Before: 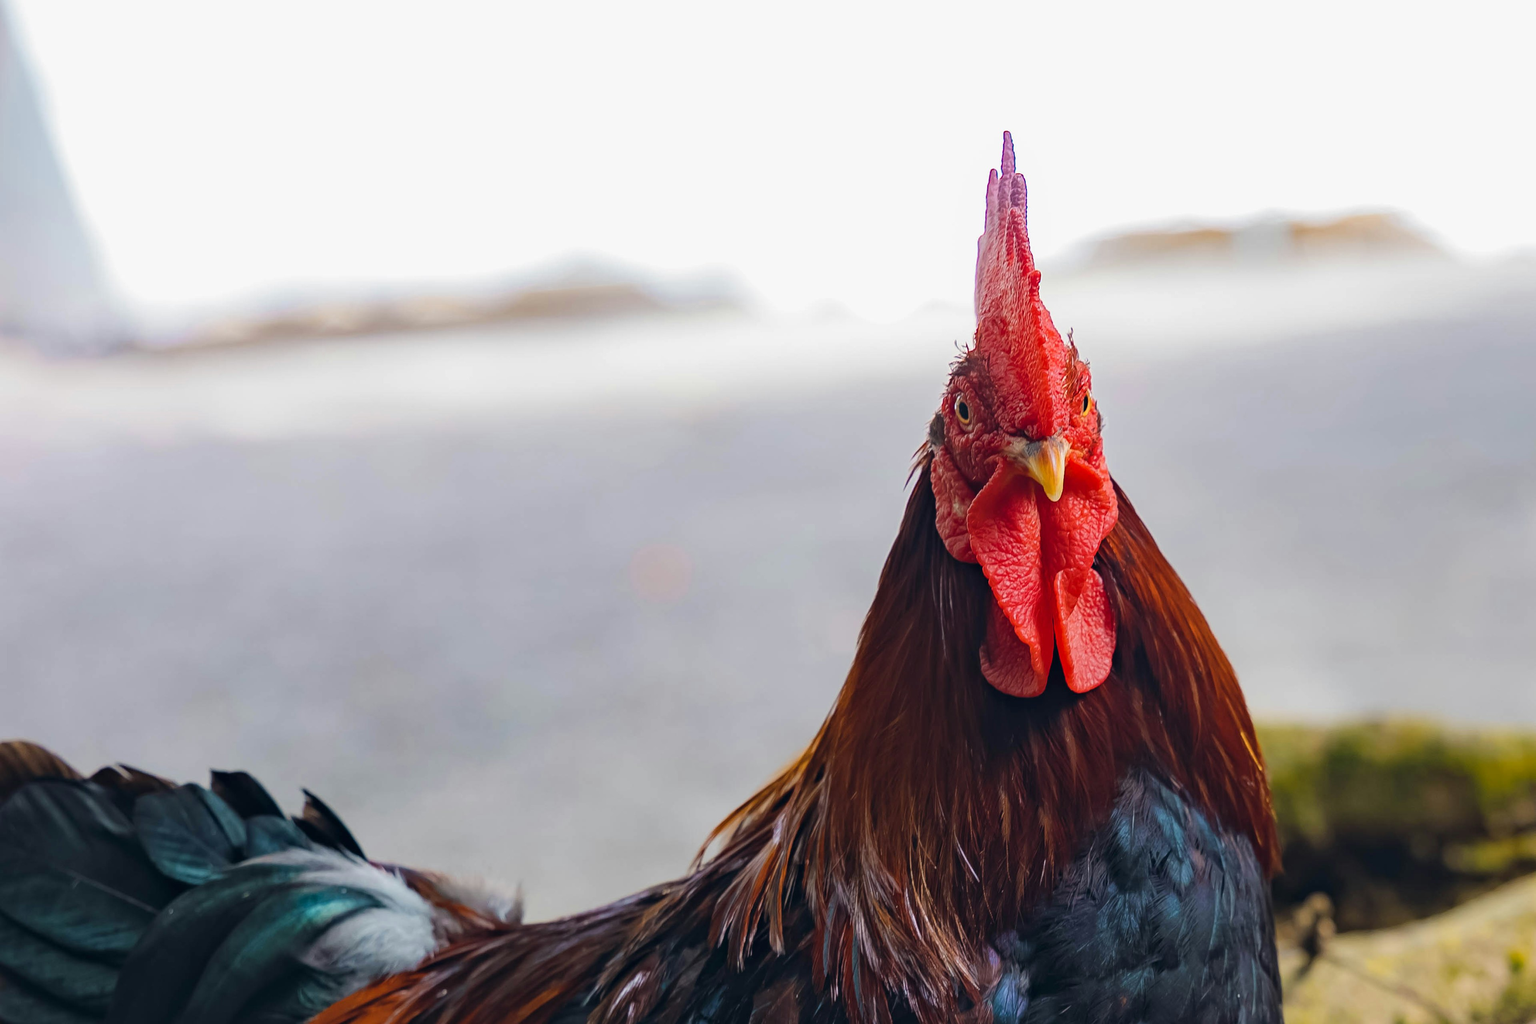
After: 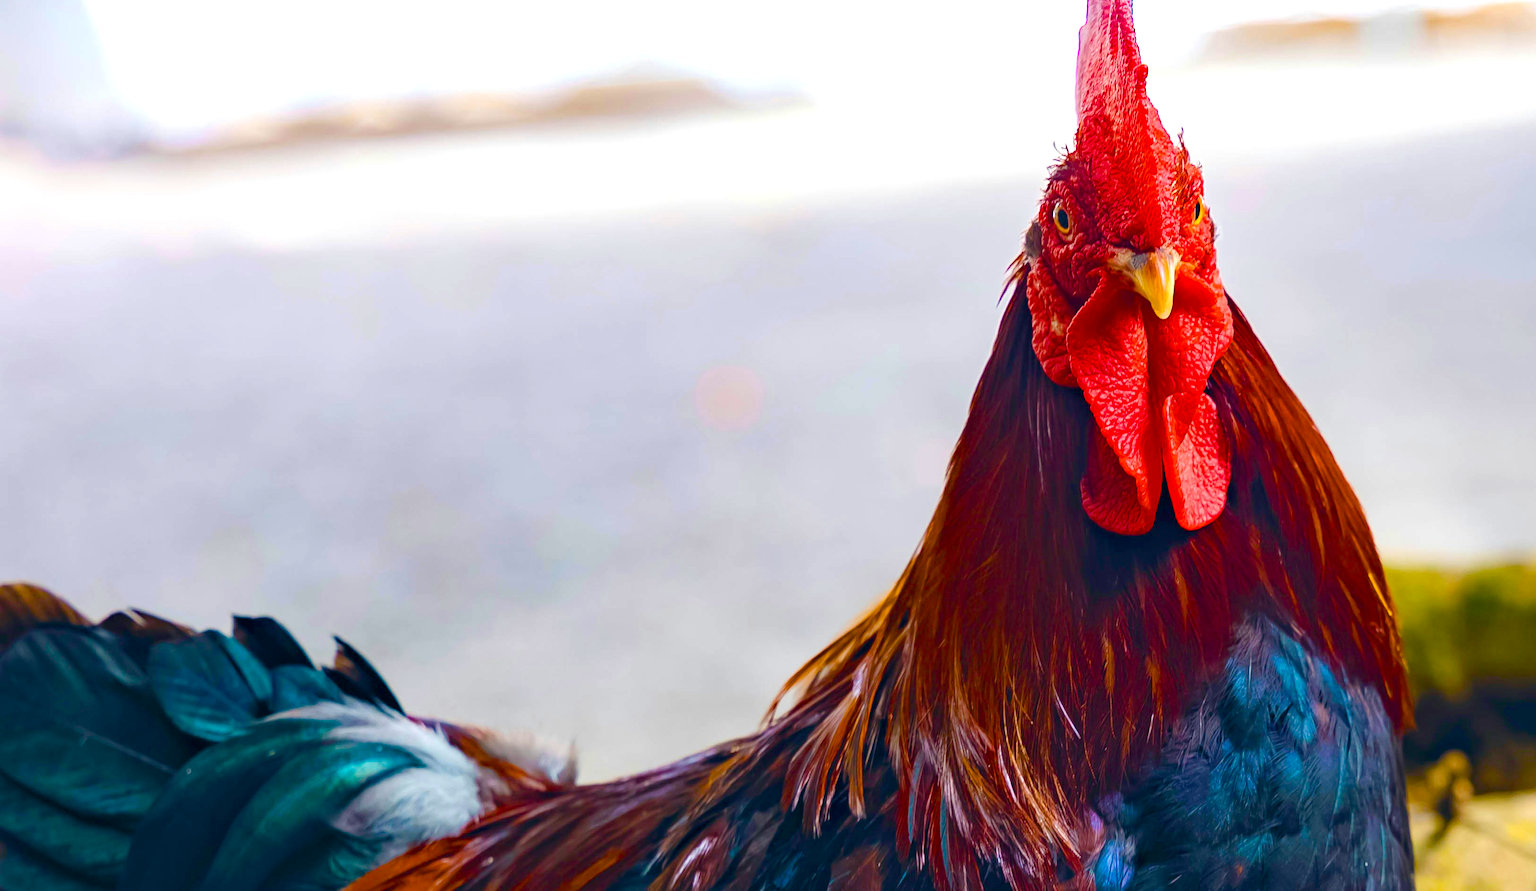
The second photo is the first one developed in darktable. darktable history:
crop: top 20.765%, right 9.317%, bottom 0.263%
exposure: black level correction 0, exposure 0.498 EV, compensate highlight preservation false
color balance rgb: shadows lift › chroma 0.767%, shadows lift › hue 115.83°, linear chroma grading › shadows 31.473%, linear chroma grading › global chroma -2.343%, linear chroma grading › mid-tones 3.897%, perceptual saturation grading › global saturation 44.267%, perceptual saturation grading › highlights -50.107%, perceptual saturation grading › shadows 31.096%, global vibrance 50.078%
